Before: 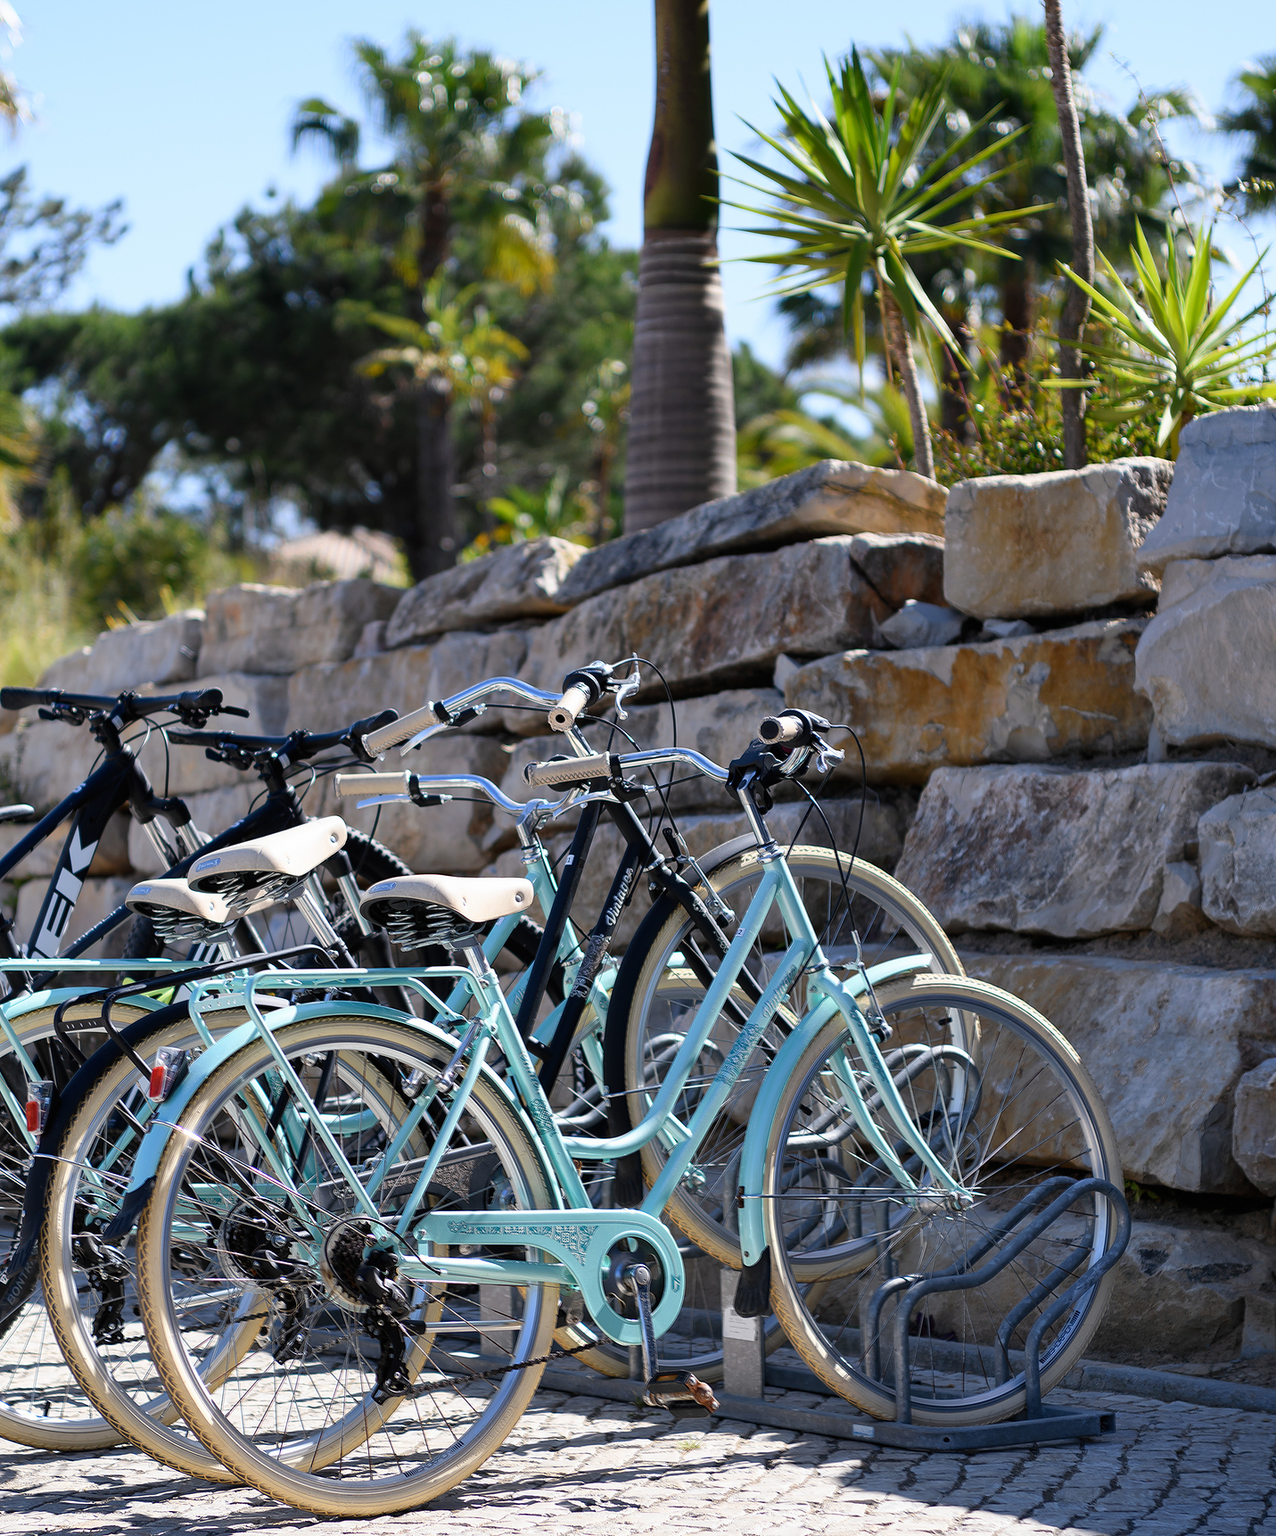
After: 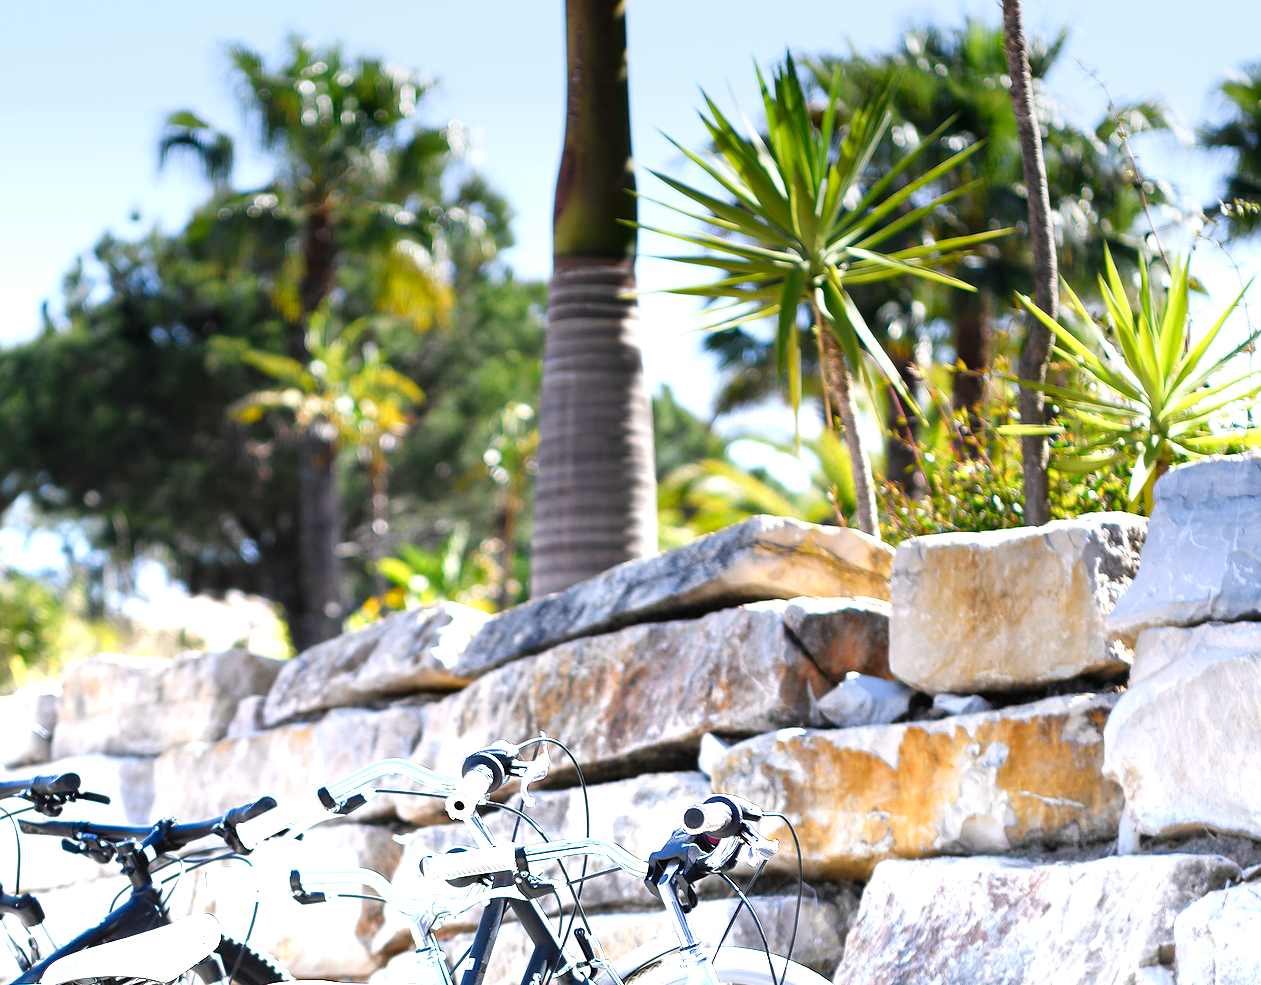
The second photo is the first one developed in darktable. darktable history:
tone curve: curves: ch0 [(0, 0) (0.004, 0.002) (0.02, 0.013) (0.218, 0.218) (0.664, 0.718) (0.832, 0.873) (1, 1)], preserve colors none
graduated density: density -3.9 EV
crop and rotate: left 11.812%, bottom 42.776%
